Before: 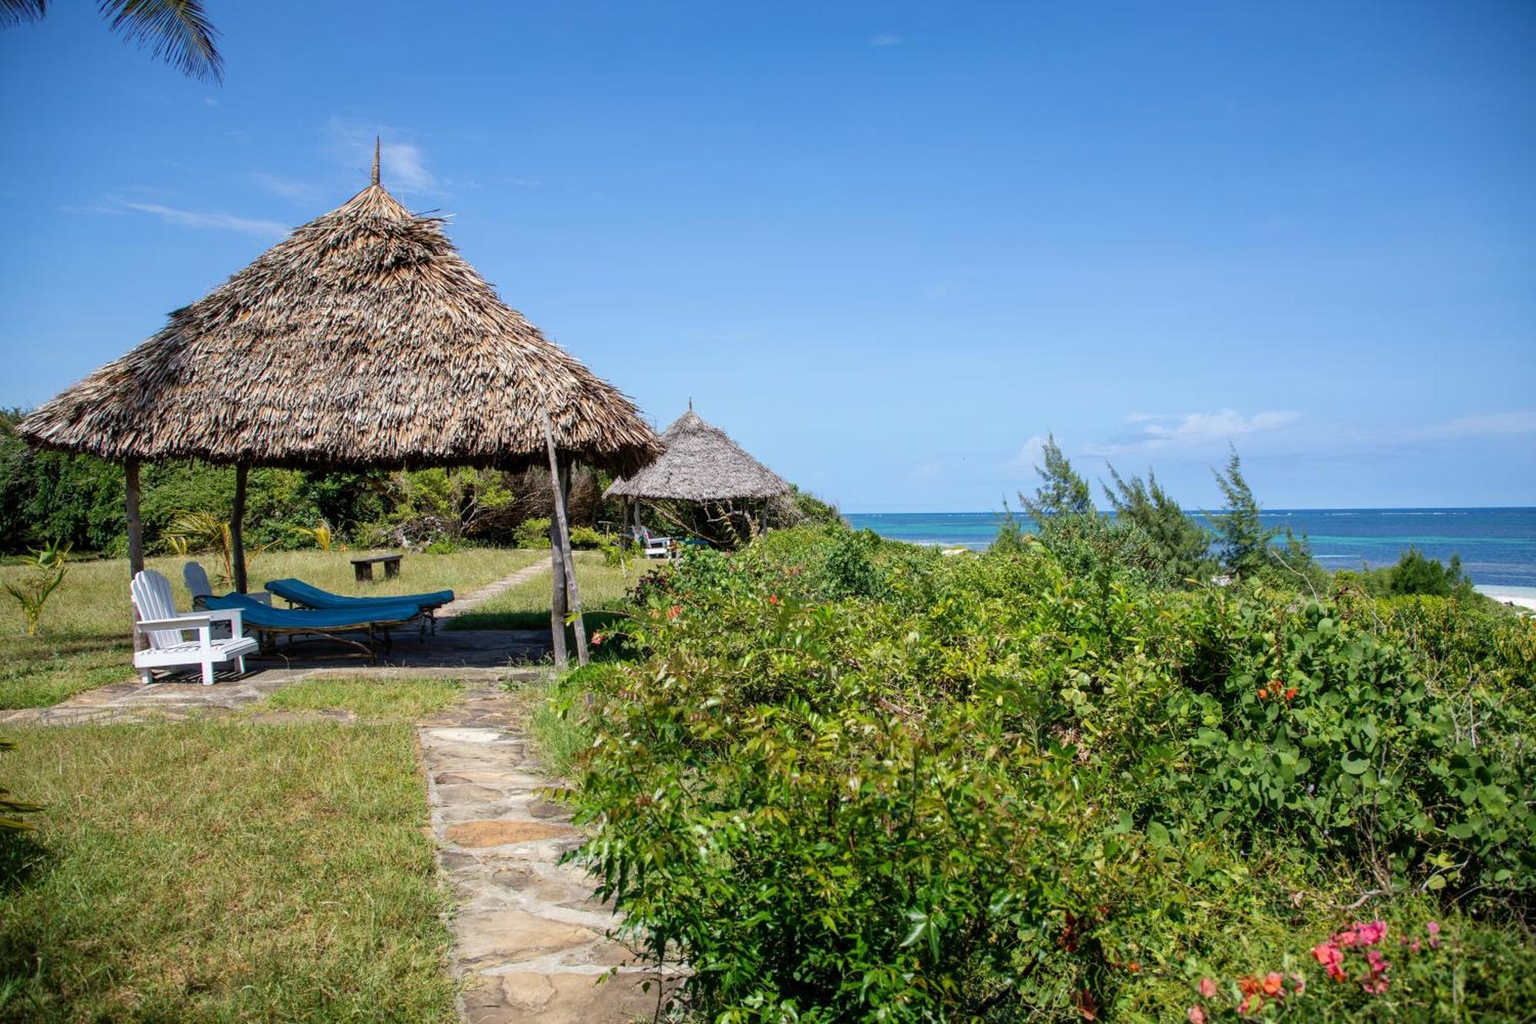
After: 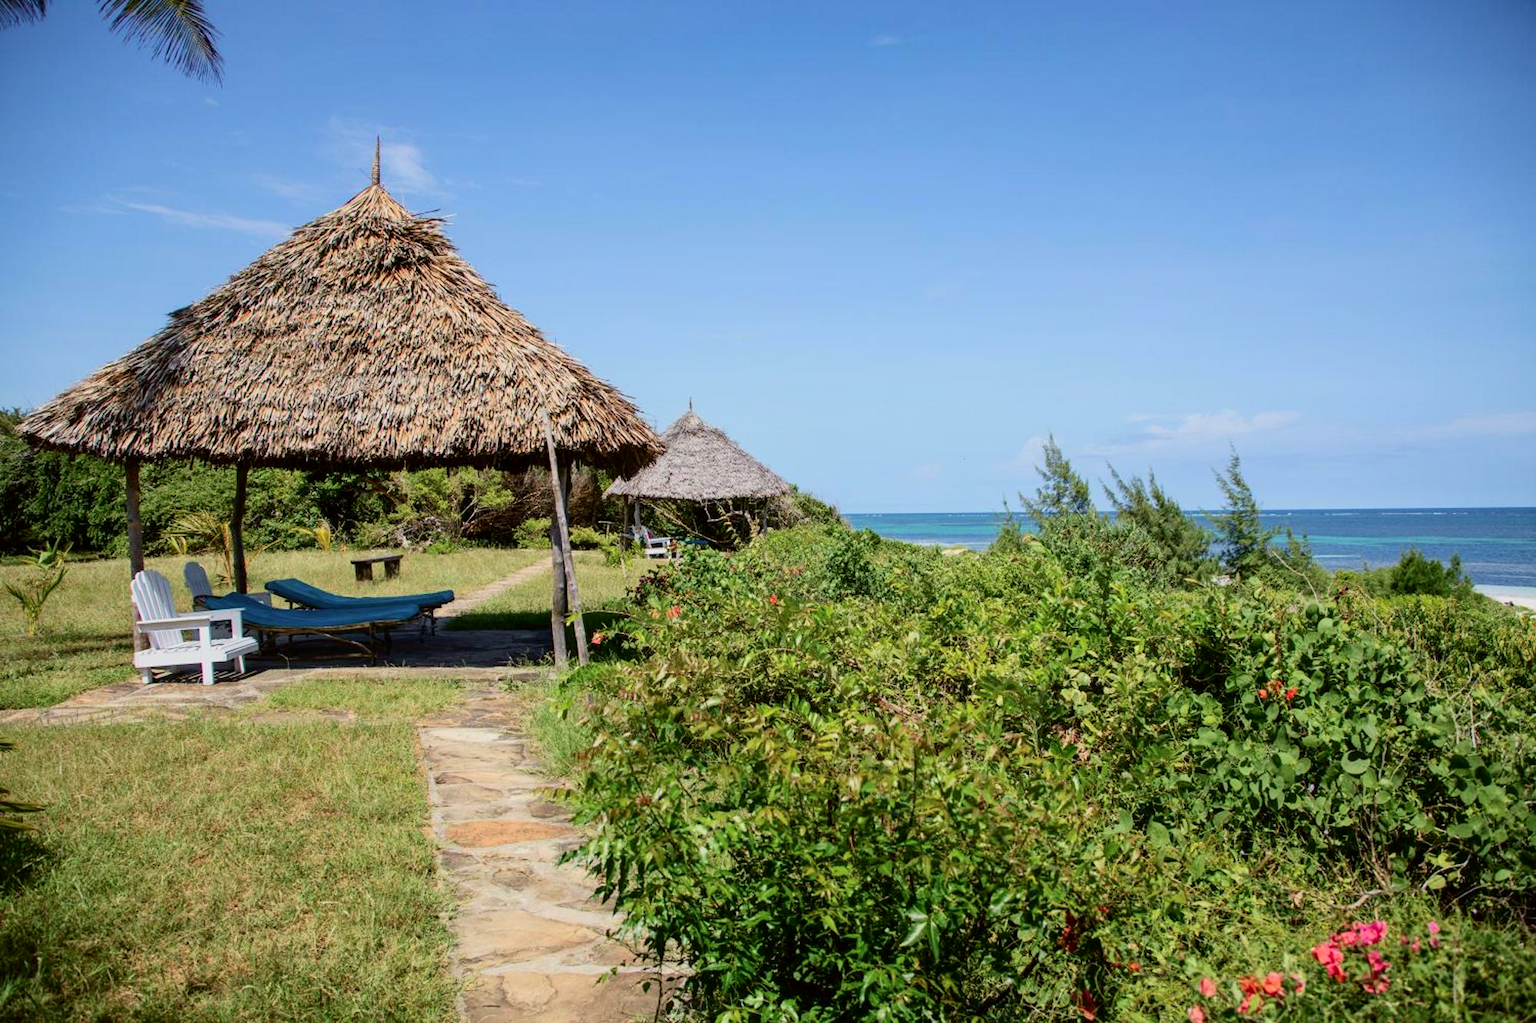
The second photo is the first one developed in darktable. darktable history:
tone curve: curves: ch0 [(0, 0) (0.091, 0.066) (0.184, 0.16) (0.491, 0.519) (0.748, 0.765) (1, 0.919)]; ch1 [(0, 0) (0.179, 0.173) (0.322, 0.32) (0.424, 0.424) (0.502, 0.504) (0.56, 0.578) (0.631, 0.675) (0.777, 0.806) (1, 1)]; ch2 [(0, 0) (0.434, 0.447) (0.483, 0.487) (0.547, 0.573) (0.676, 0.673) (1, 1)], color space Lab, independent channels, preserve colors none
